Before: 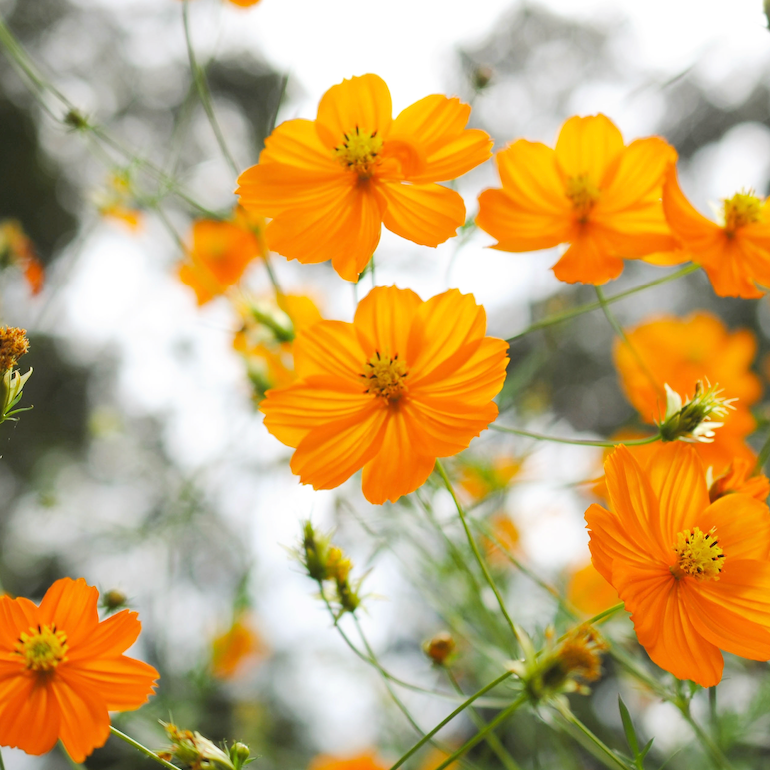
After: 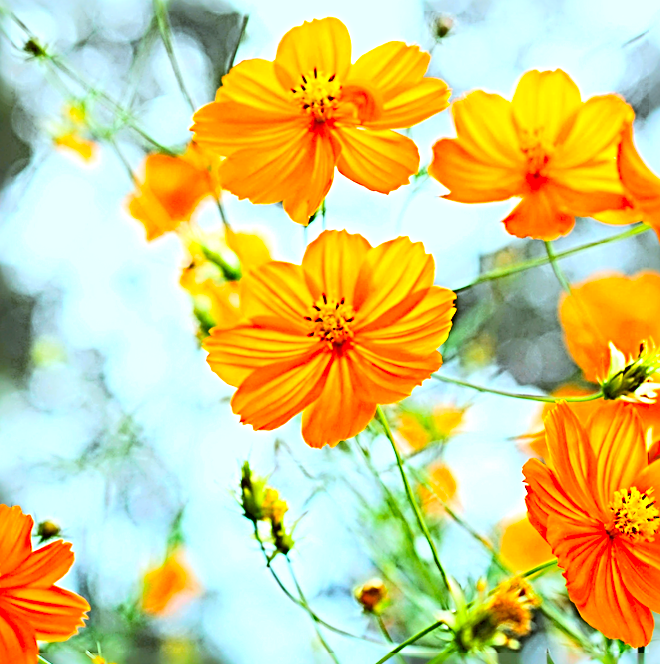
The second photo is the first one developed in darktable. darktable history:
exposure: exposure 0.506 EV, compensate highlight preservation false
tone equalizer: edges refinement/feathering 500, mask exposure compensation -1.57 EV, preserve details no
crop and rotate: angle -2.96°, left 5.071%, top 5.187%, right 4.786%, bottom 4.148%
sharpen: radius 4.019, amount 1.994
color correction: highlights a* -9.38, highlights b* -23.47
contrast brightness saturation: contrast 0.195, brightness 0.19, saturation 0.783
